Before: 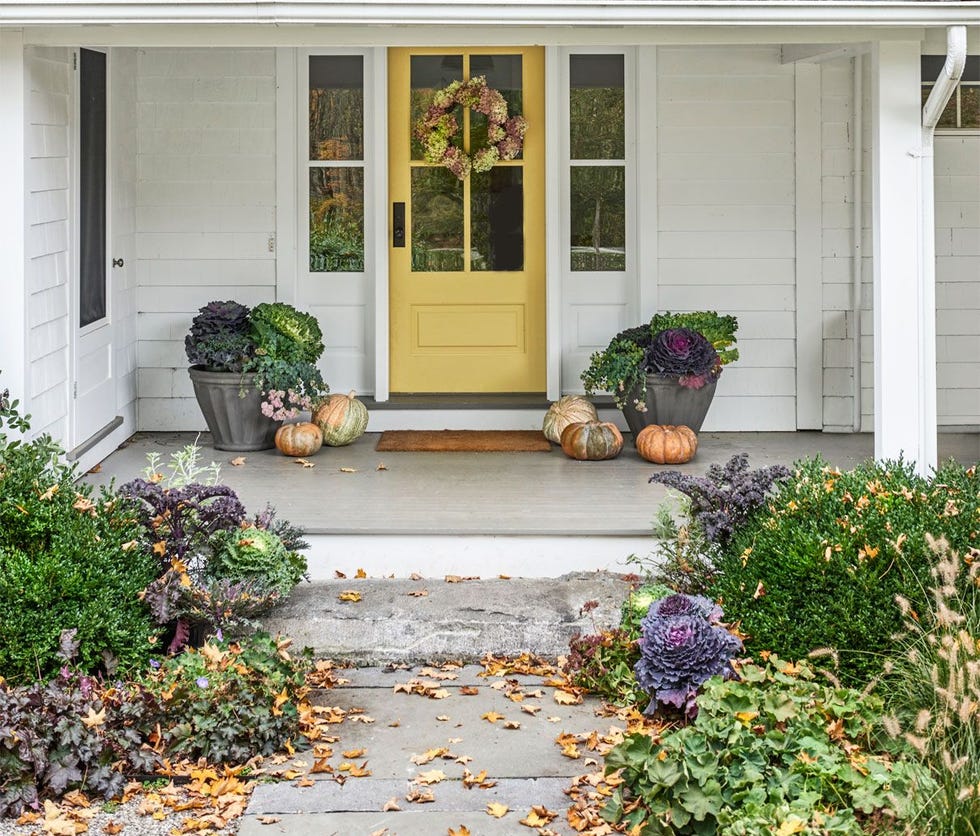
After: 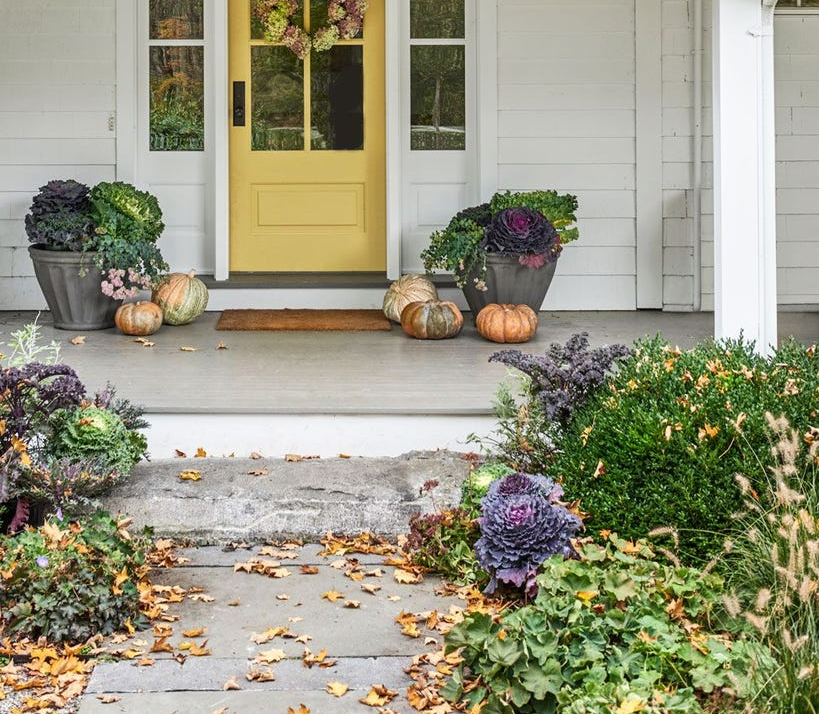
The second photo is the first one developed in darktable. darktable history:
crop: left 16.411%, top 14.556%
